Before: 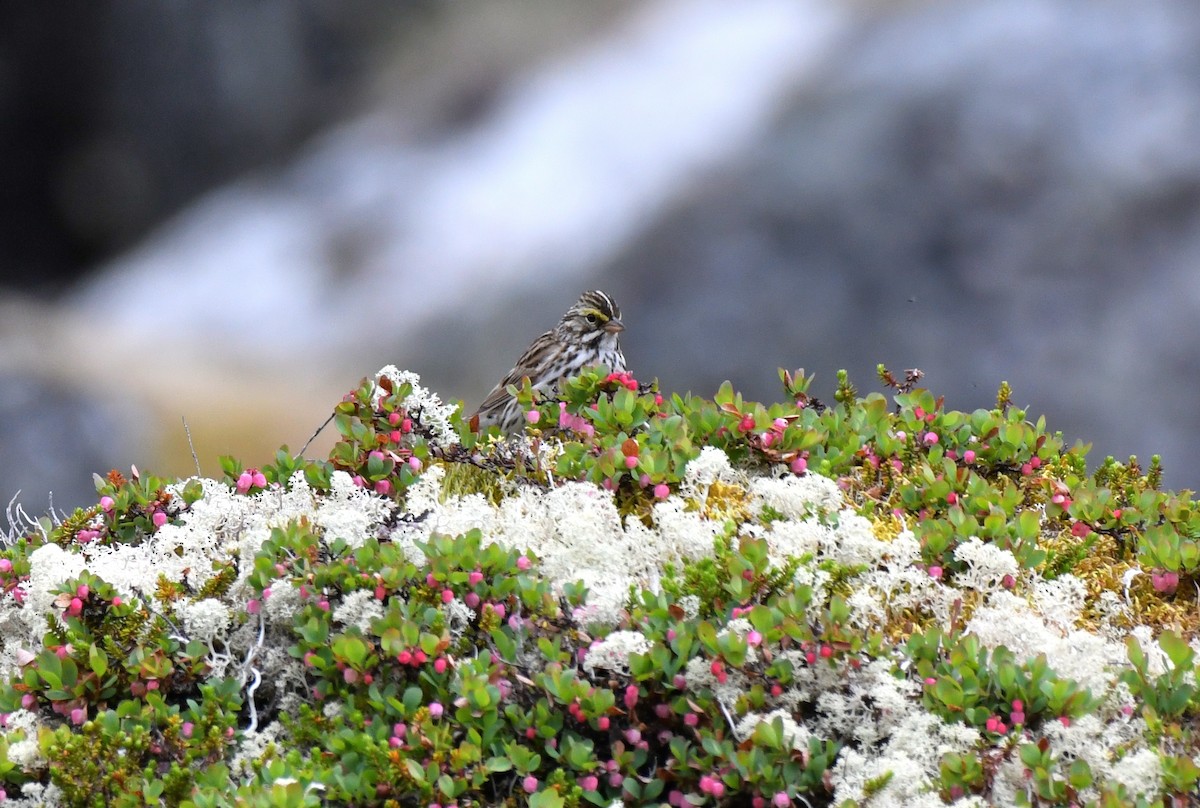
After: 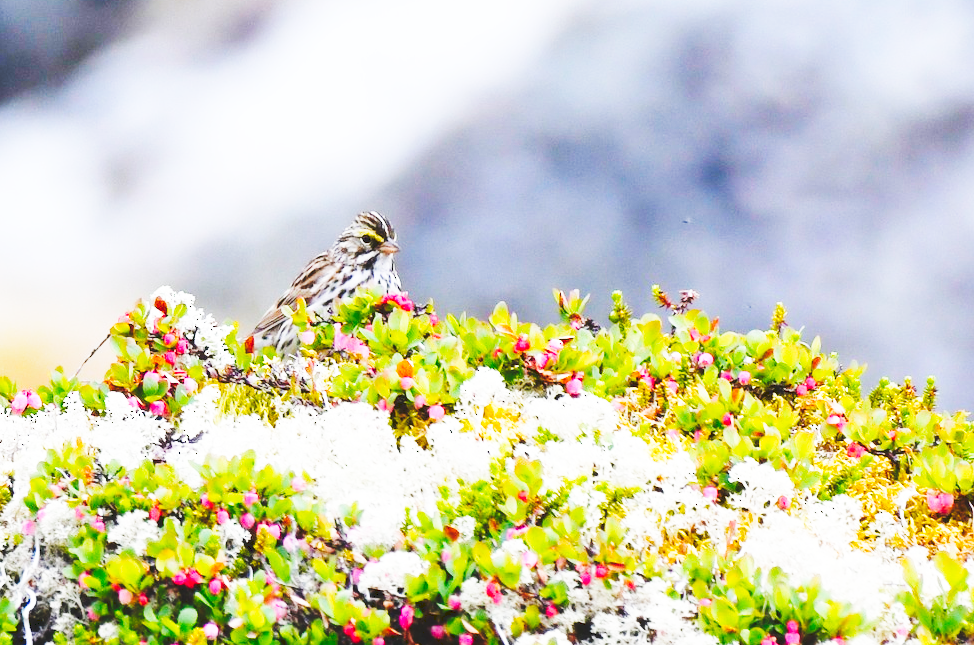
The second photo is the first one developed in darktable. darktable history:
base curve: curves: ch0 [(0, 0) (0.018, 0.026) (0.143, 0.37) (0.33, 0.731) (0.458, 0.853) (0.735, 0.965) (0.905, 0.986) (1, 1)], preserve colors none
crop: left 18.823%, top 9.89%, right 0%, bottom 9.701%
contrast brightness saturation: contrast 0.046
tone curve: curves: ch0 [(0, 0) (0.003, 0.117) (0.011, 0.125) (0.025, 0.133) (0.044, 0.144) (0.069, 0.152) (0.1, 0.167) (0.136, 0.186) (0.177, 0.21) (0.224, 0.244) (0.277, 0.295) (0.335, 0.357) (0.399, 0.445) (0.468, 0.531) (0.543, 0.629) (0.623, 0.716) (0.709, 0.803) (0.801, 0.876) (0.898, 0.939) (1, 1)], preserve colors none
color balance rgb: shadows lift › hue 87.26°, power › hue 211.09°, perceptual saturation grading › global saturation 35.19%, perceptual saturation grading › highlights -29.872%, perceptual saturation grading › shadows 34.952%, perceptual brilliance grading › global brilliance 2.798%, perceptual brilliance grading › highlights -3.101%, perceptual brilliance grading › shadows 3.446%
